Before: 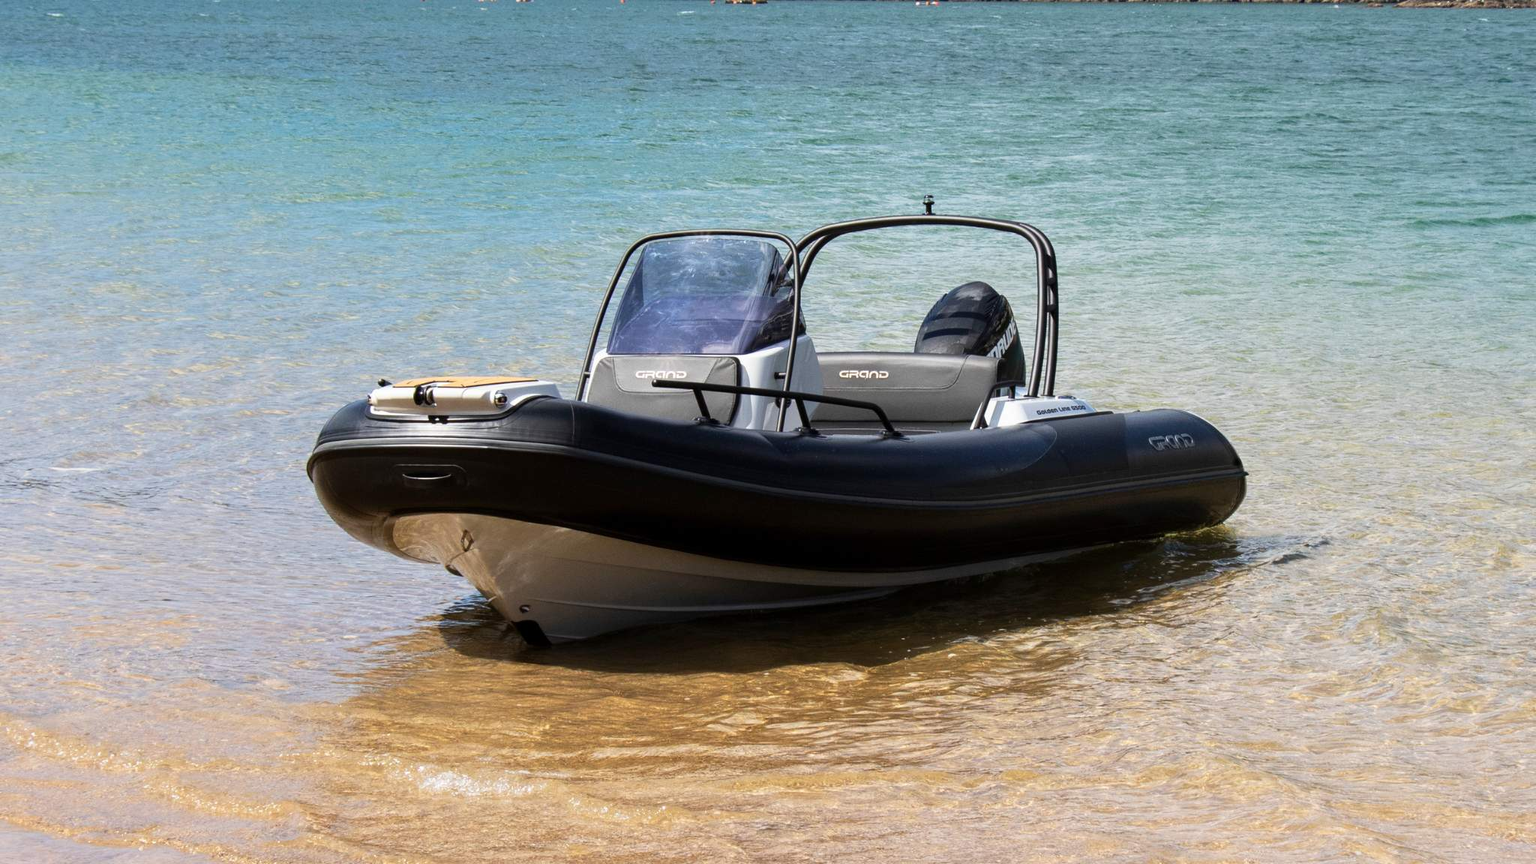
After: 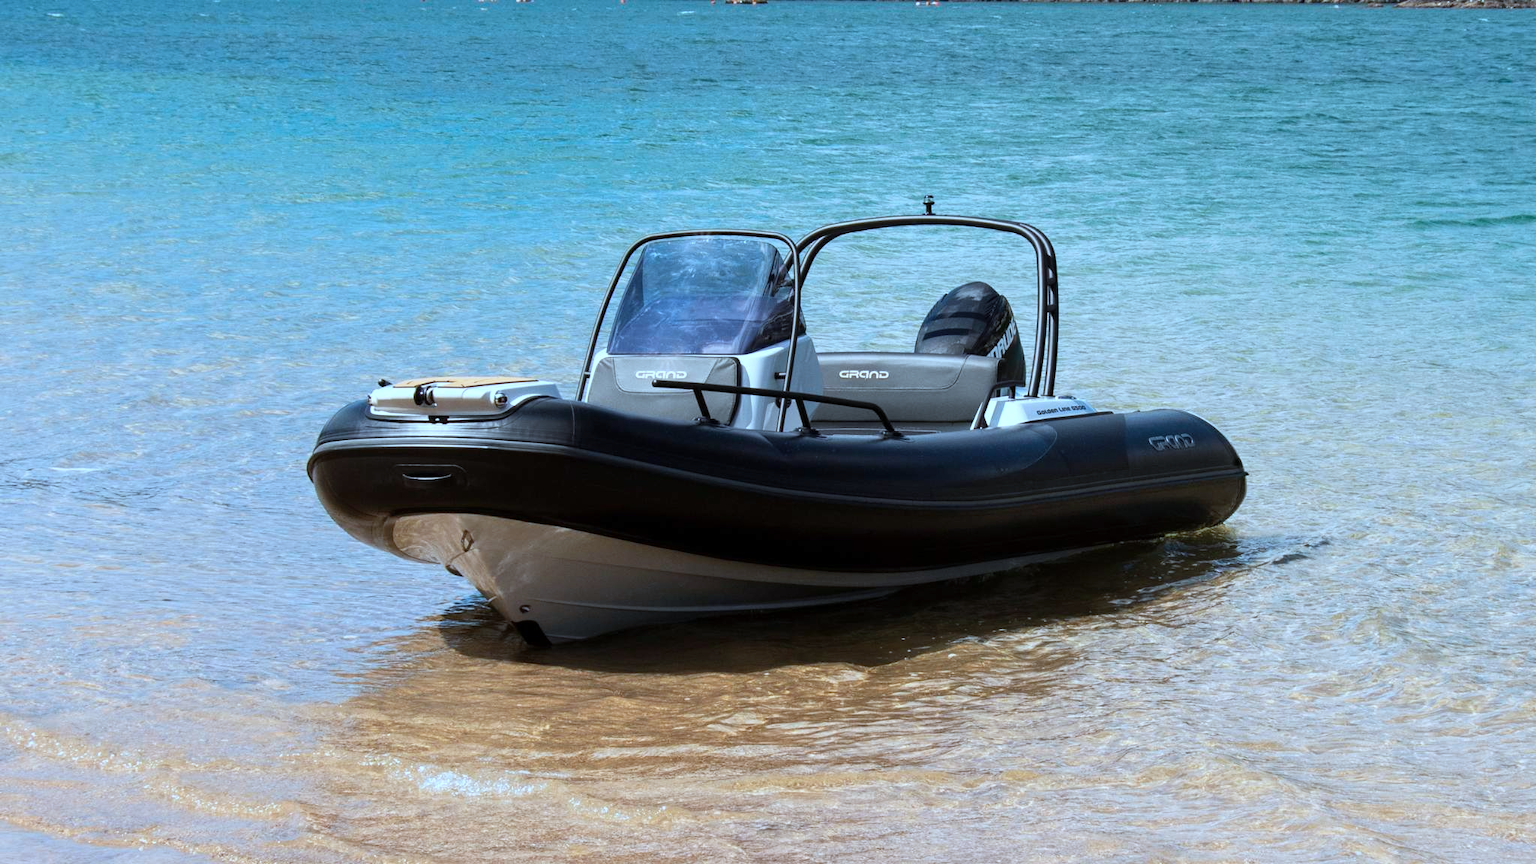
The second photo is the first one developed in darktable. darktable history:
color correction: highlights a* -8.97, highlights b* -23.31
color calibration: illuminant same as pipeline (D50), adaptation none (bypass), x 0.332, y 0.335, temperature 5019.71 K
